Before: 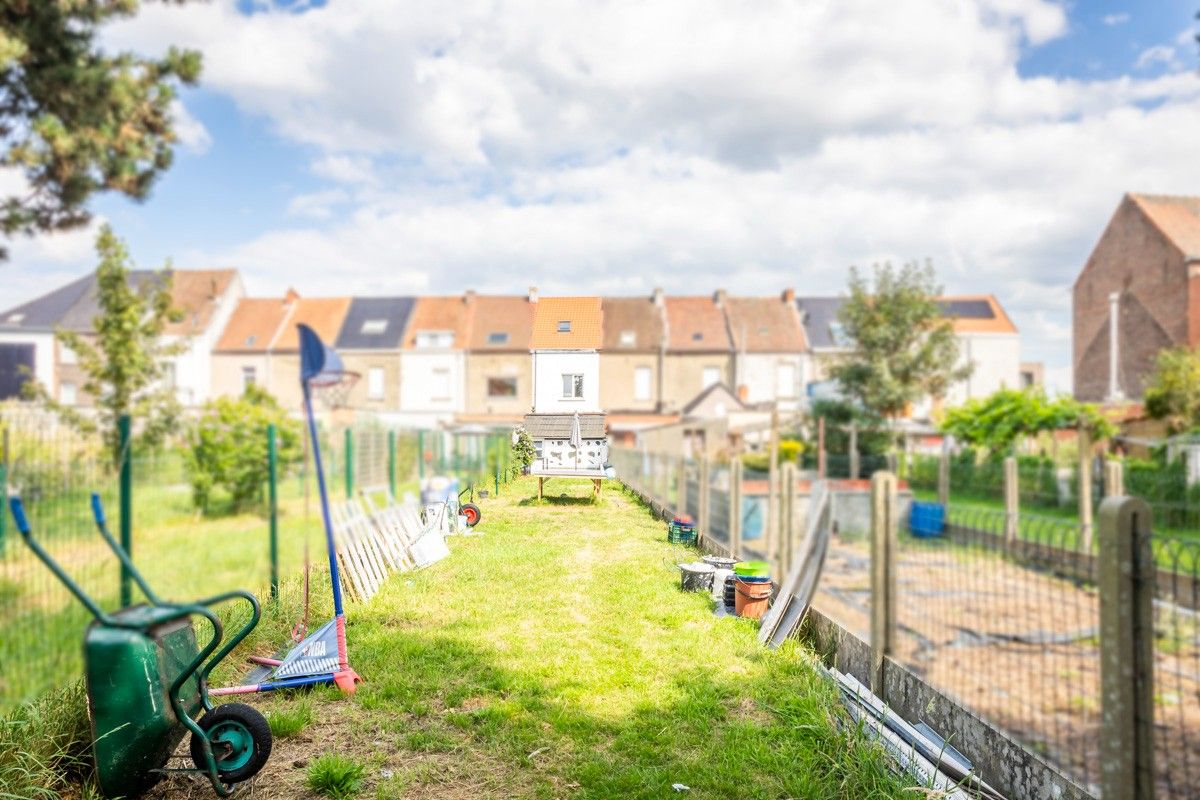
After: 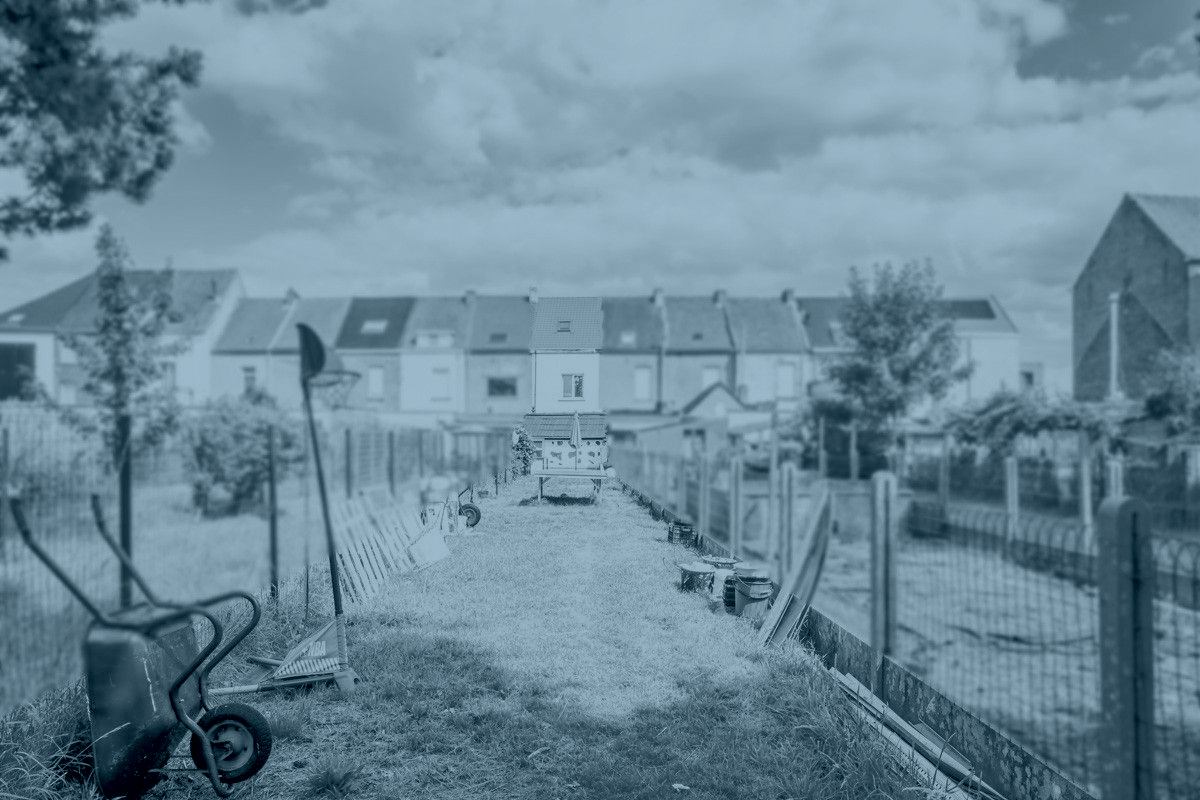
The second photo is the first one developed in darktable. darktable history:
colorize: hue 194.4°, saturation 29%, source mix 61.75%, lightness 3.98%, version 1
tone equalizer: -7 EV 0.15 EV, -6 EV 0.6 EV, -5 EV 1.15 EV, -4 EV 1.33 EV, -3 EV 1.15 EV, -2 EV 0.6 EV, -1 EV 0.15 EV, mask exposure compensation -0.5 EV
exposure: exposure 1 EV, compensate highlight preservation false
